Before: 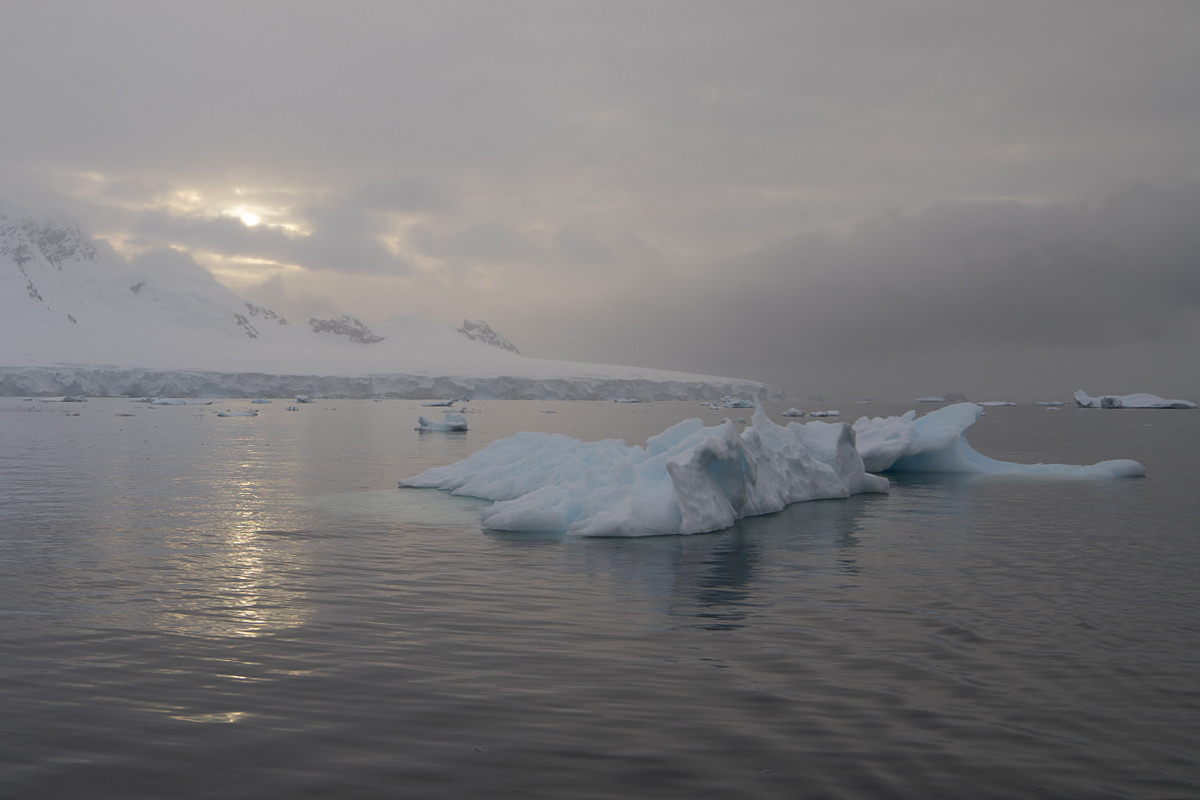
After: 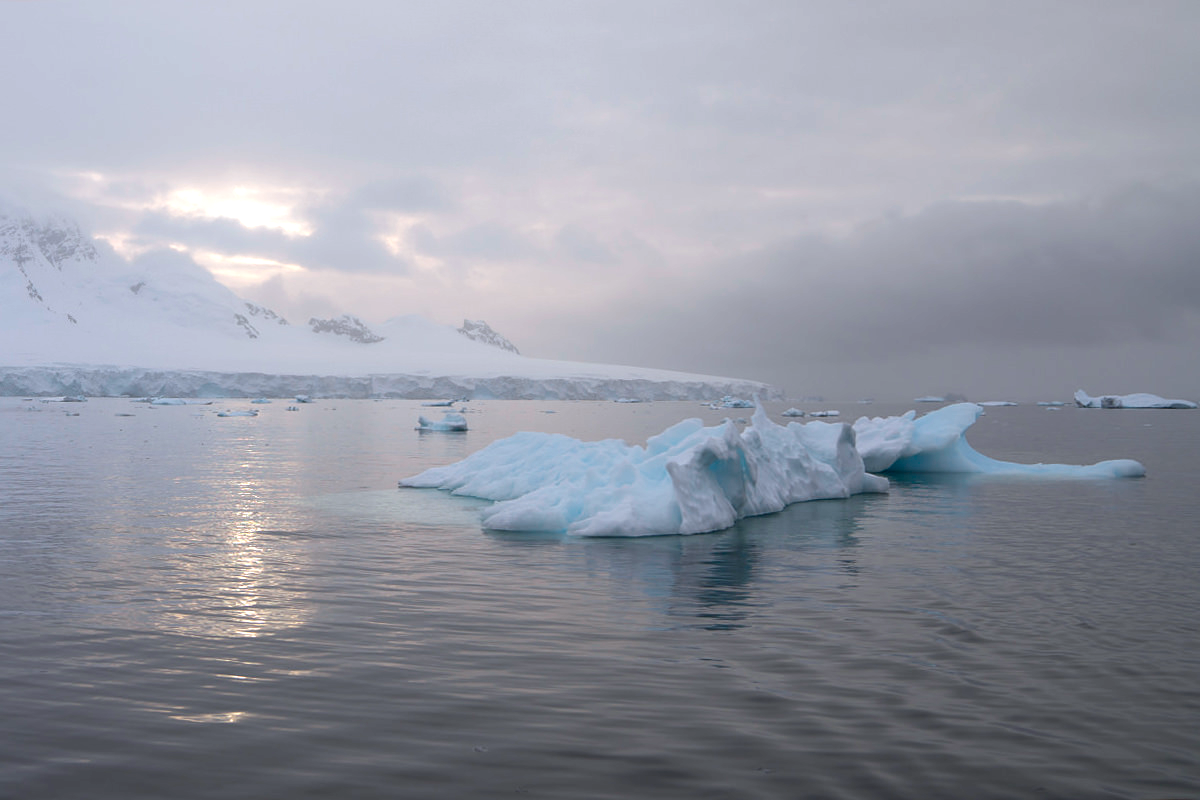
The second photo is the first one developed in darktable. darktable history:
local contrast: detail 110%
exposure: black level correction 0, exposure 0.697 EV, compensate highlight preservation false
color correction: highlights a* -0.779, highlights b* -9.25
